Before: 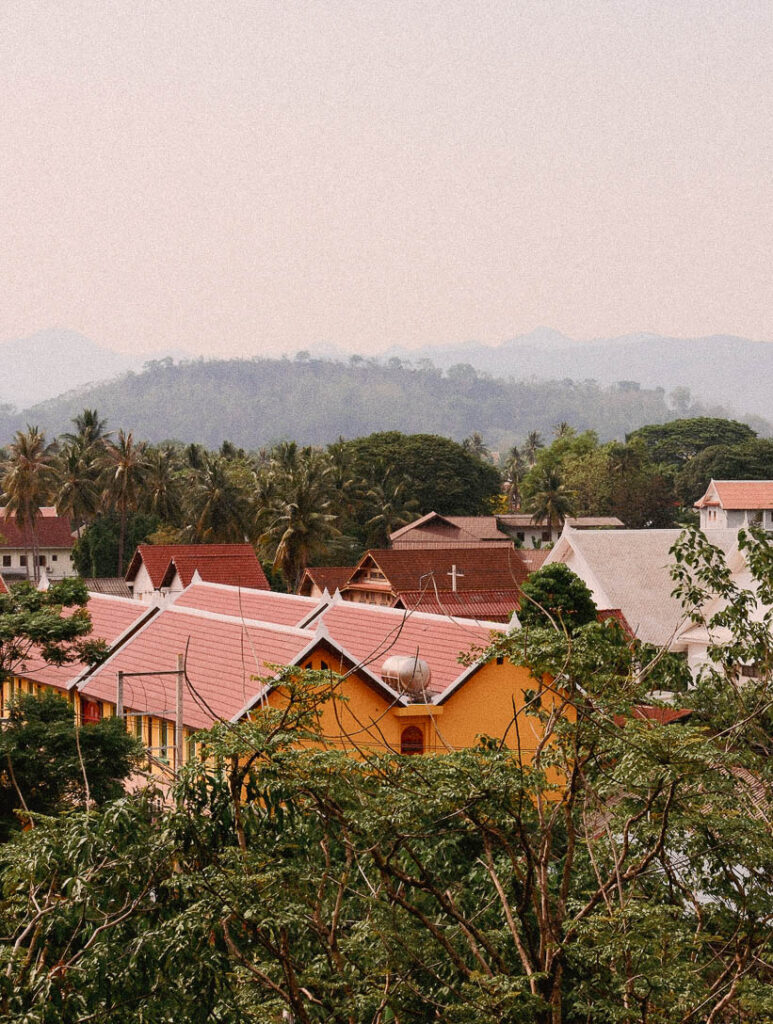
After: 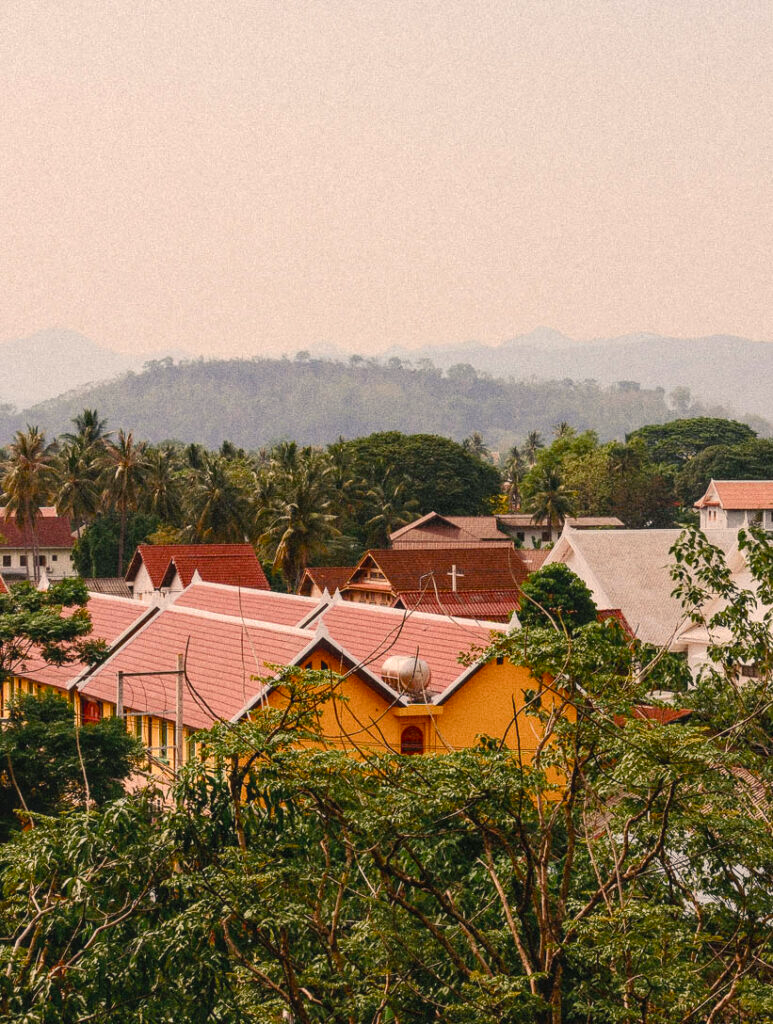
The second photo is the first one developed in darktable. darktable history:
local contrast: on, module defaults
color balance rgb: shadows lift › chroma 2%, shadows lift › hue 219.6°, power › hue 313.2°, highlights gain › chroma 3%, highlights gain › hue 75.6°, global offset › luminance 0.5%, perceptual saturation grading › global saturation 15.33%, perceptual saturation grading › highlights -19.33%, perceptual saturation grading › shadows 20%, global vibrance 20%
exposure: compensate highlight preservation false
